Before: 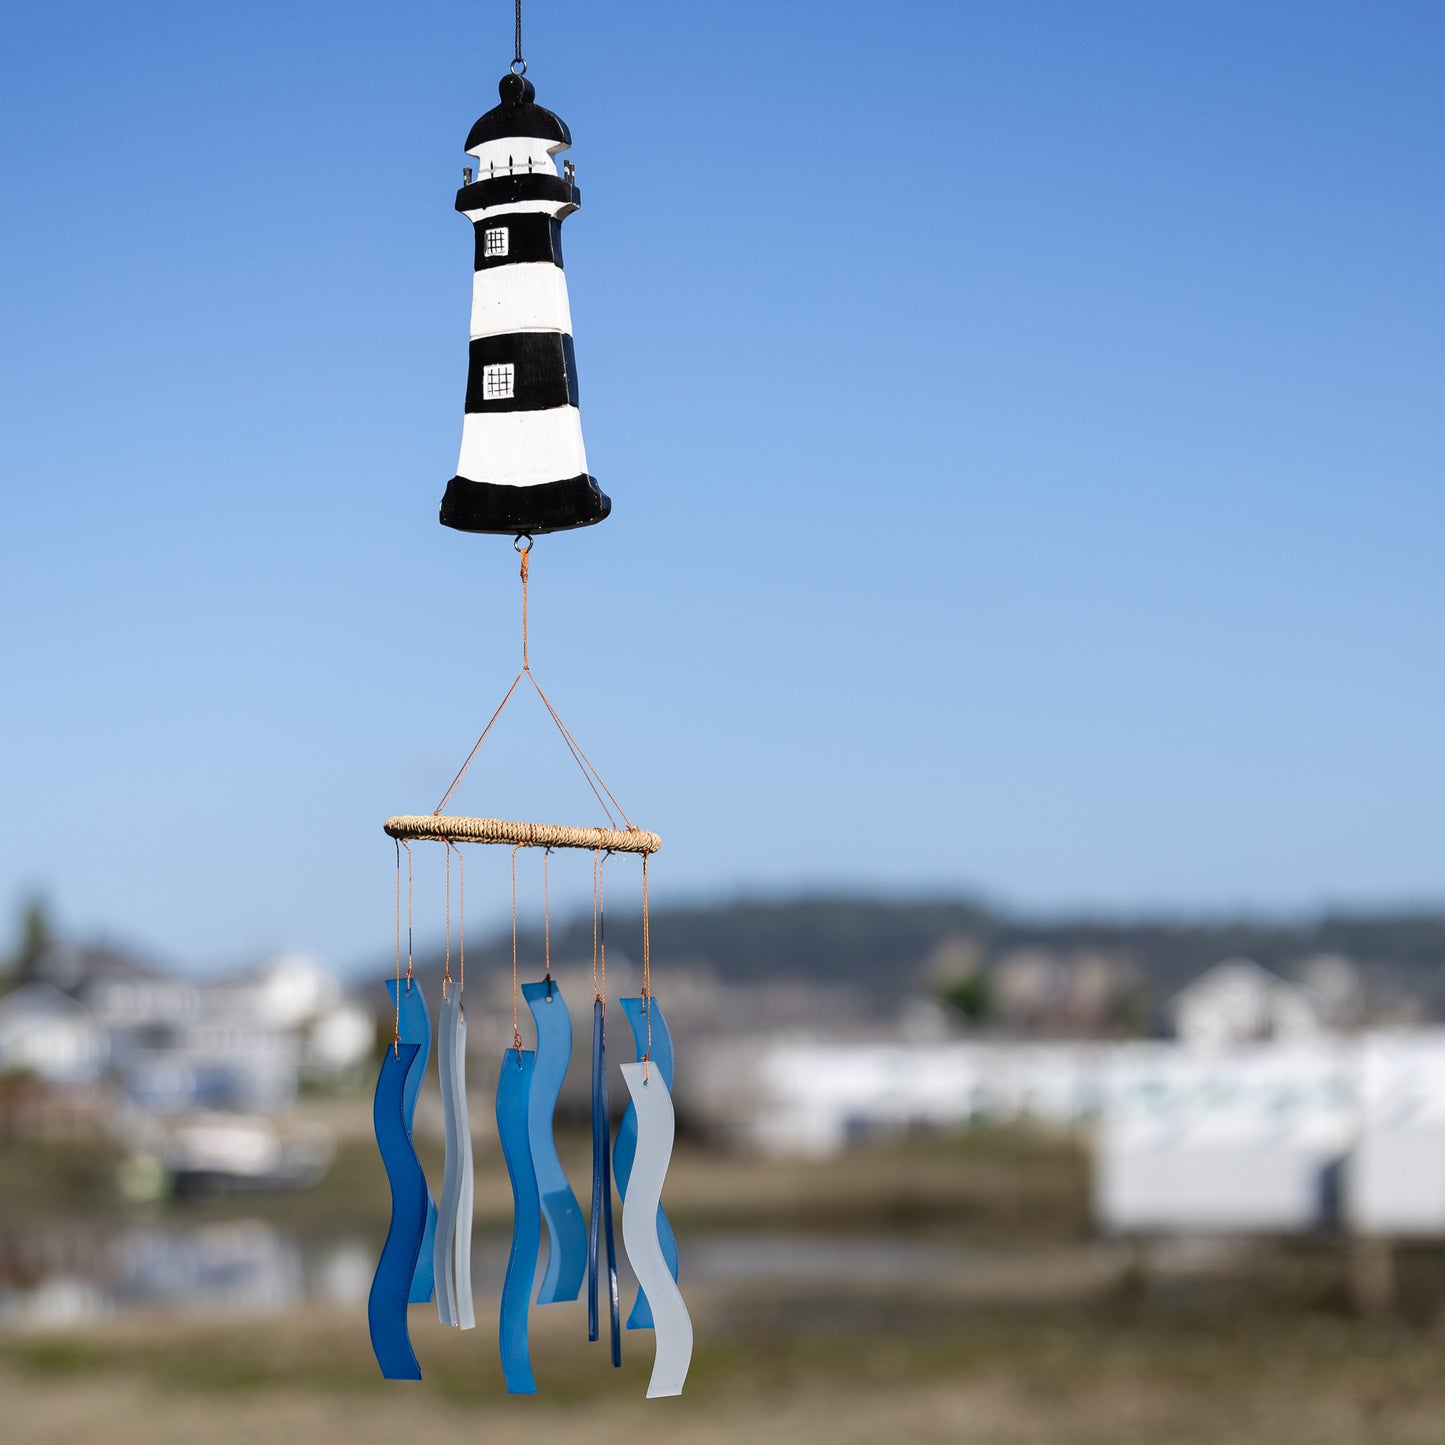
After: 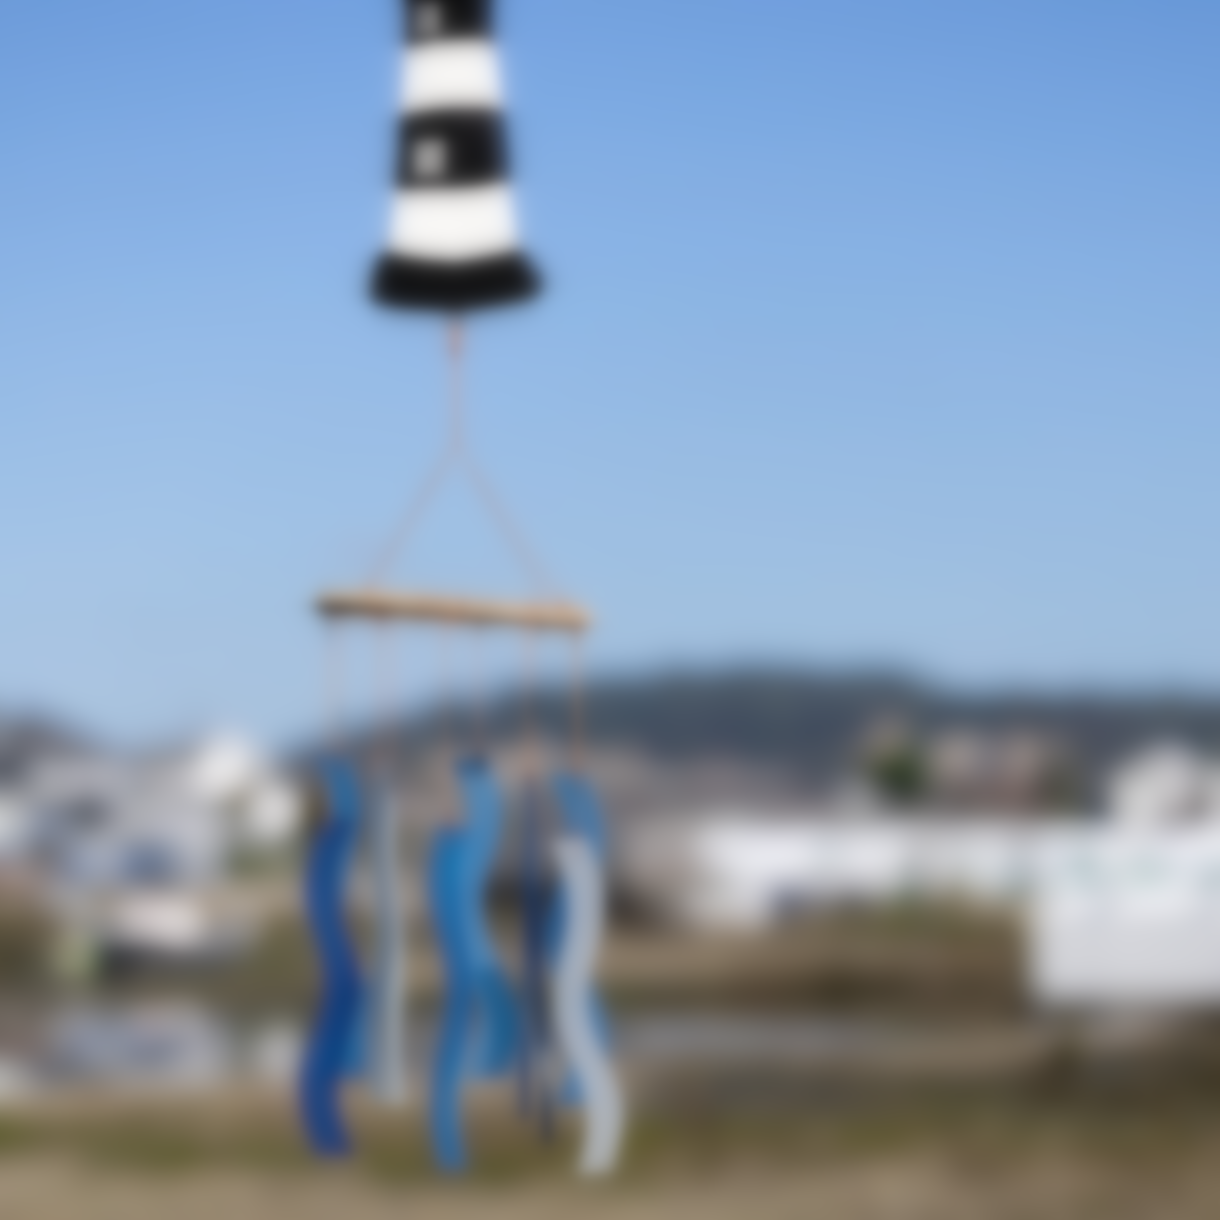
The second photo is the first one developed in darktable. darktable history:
lowpass: on, module defaults
shadows and highlights: shadows 37.27, highlights -28.18, soften with gaussian
crop and rotate: left 4.842%, top 15.51%, right 10.668%
